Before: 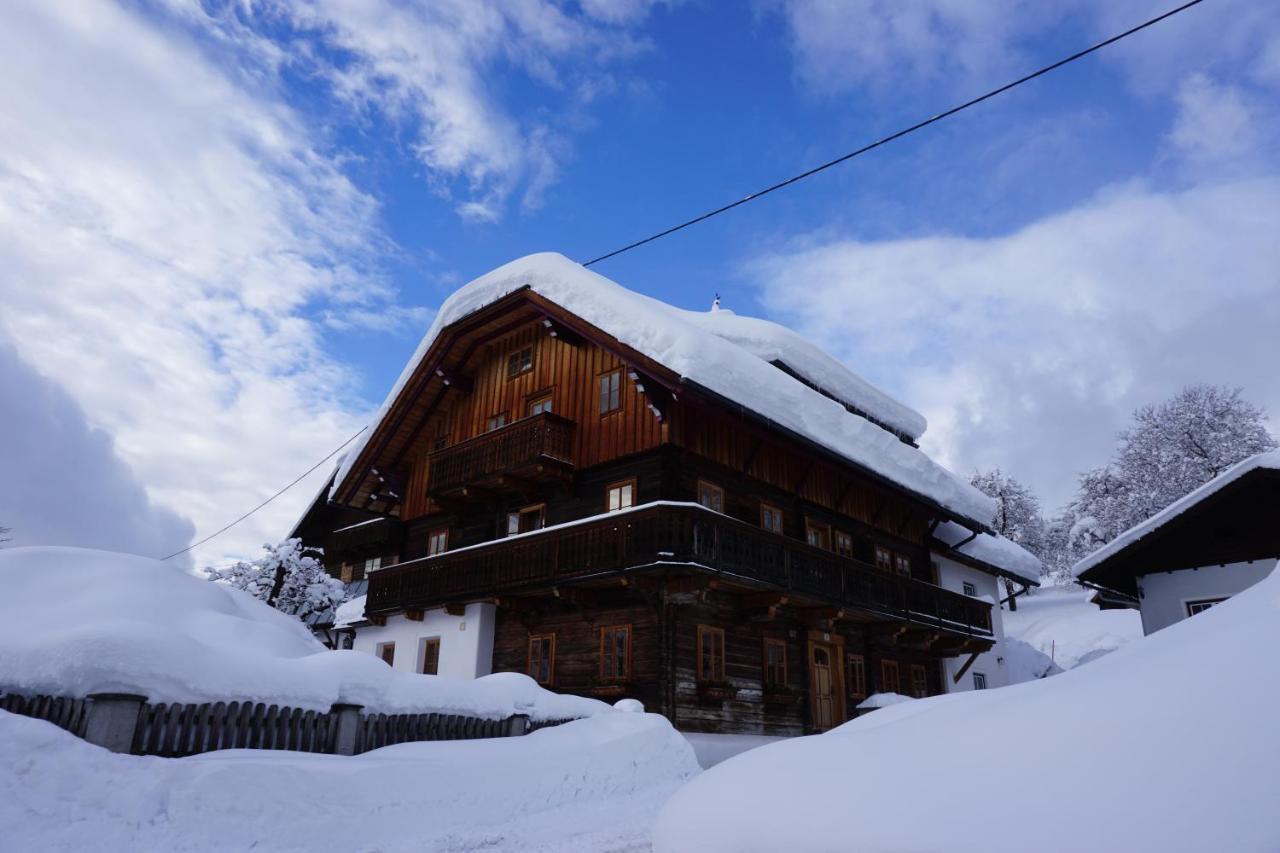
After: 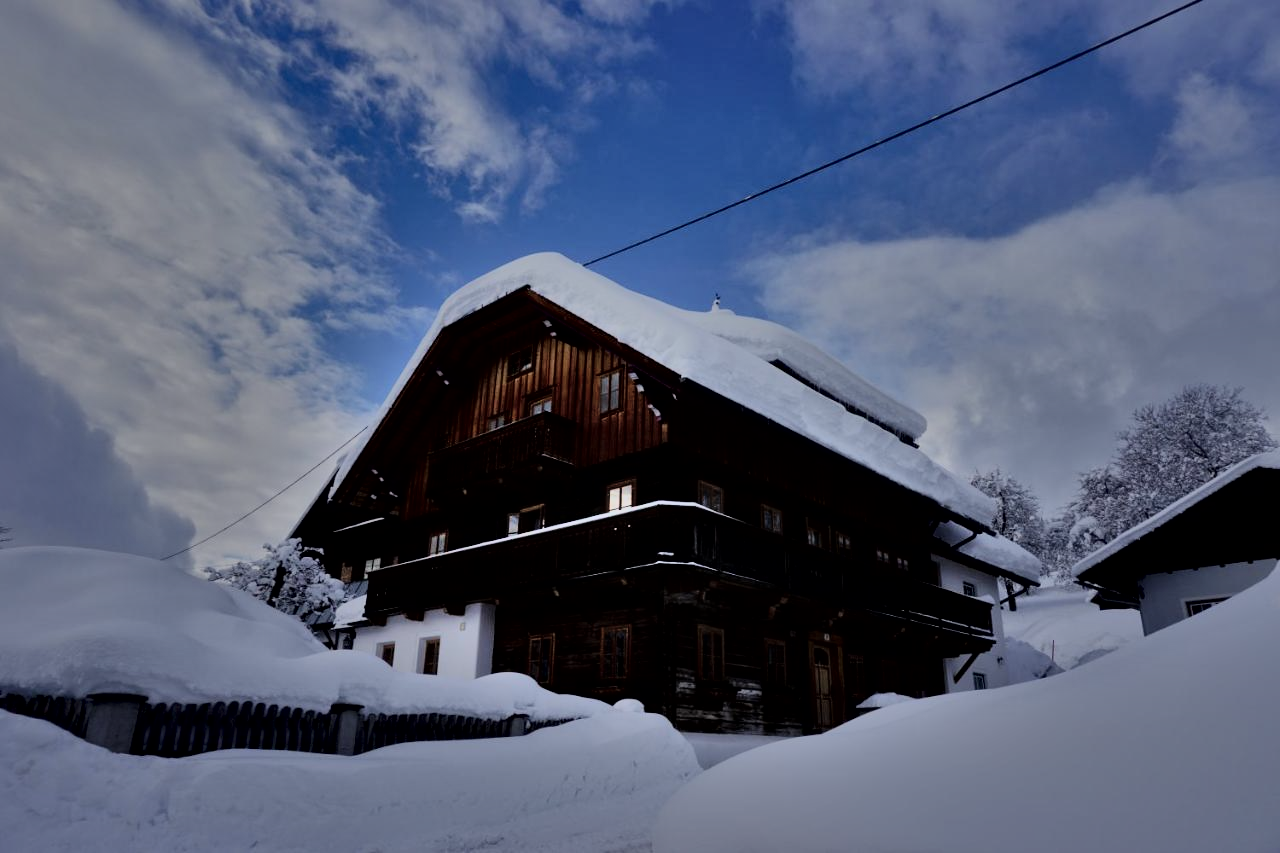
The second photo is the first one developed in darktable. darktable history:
tone equalizer: -7 EV 0.156 EV, -6 EV 0.576 EV, -5 EV 1.17 EV, -4 EV 1.3 EV, -3 EV 1.17 EV, -2 EV 0.6 EV, -1 EV 0.166 EV
shadows and highlights: shadows 58.66, soften with gaussian
exposure: exposure -2.428 EV, compensate exposure bias true, compensate highlight preservation false
local contrast: mode bilateral grid, contrast 99, coarseness 99, detail 165%, midtone range 0.2
